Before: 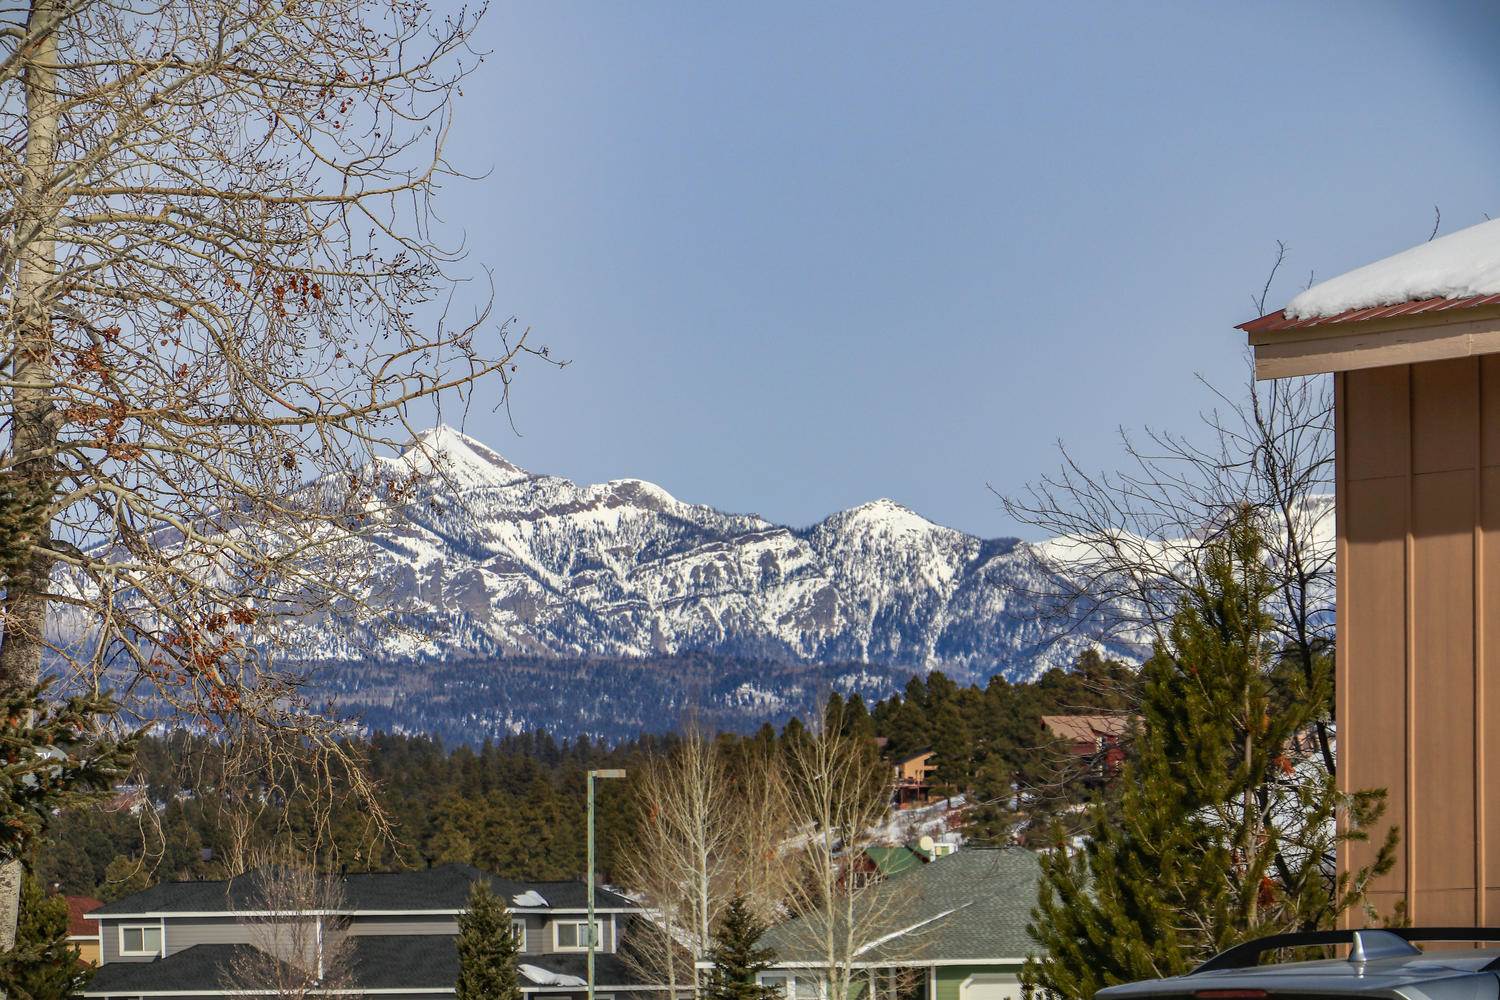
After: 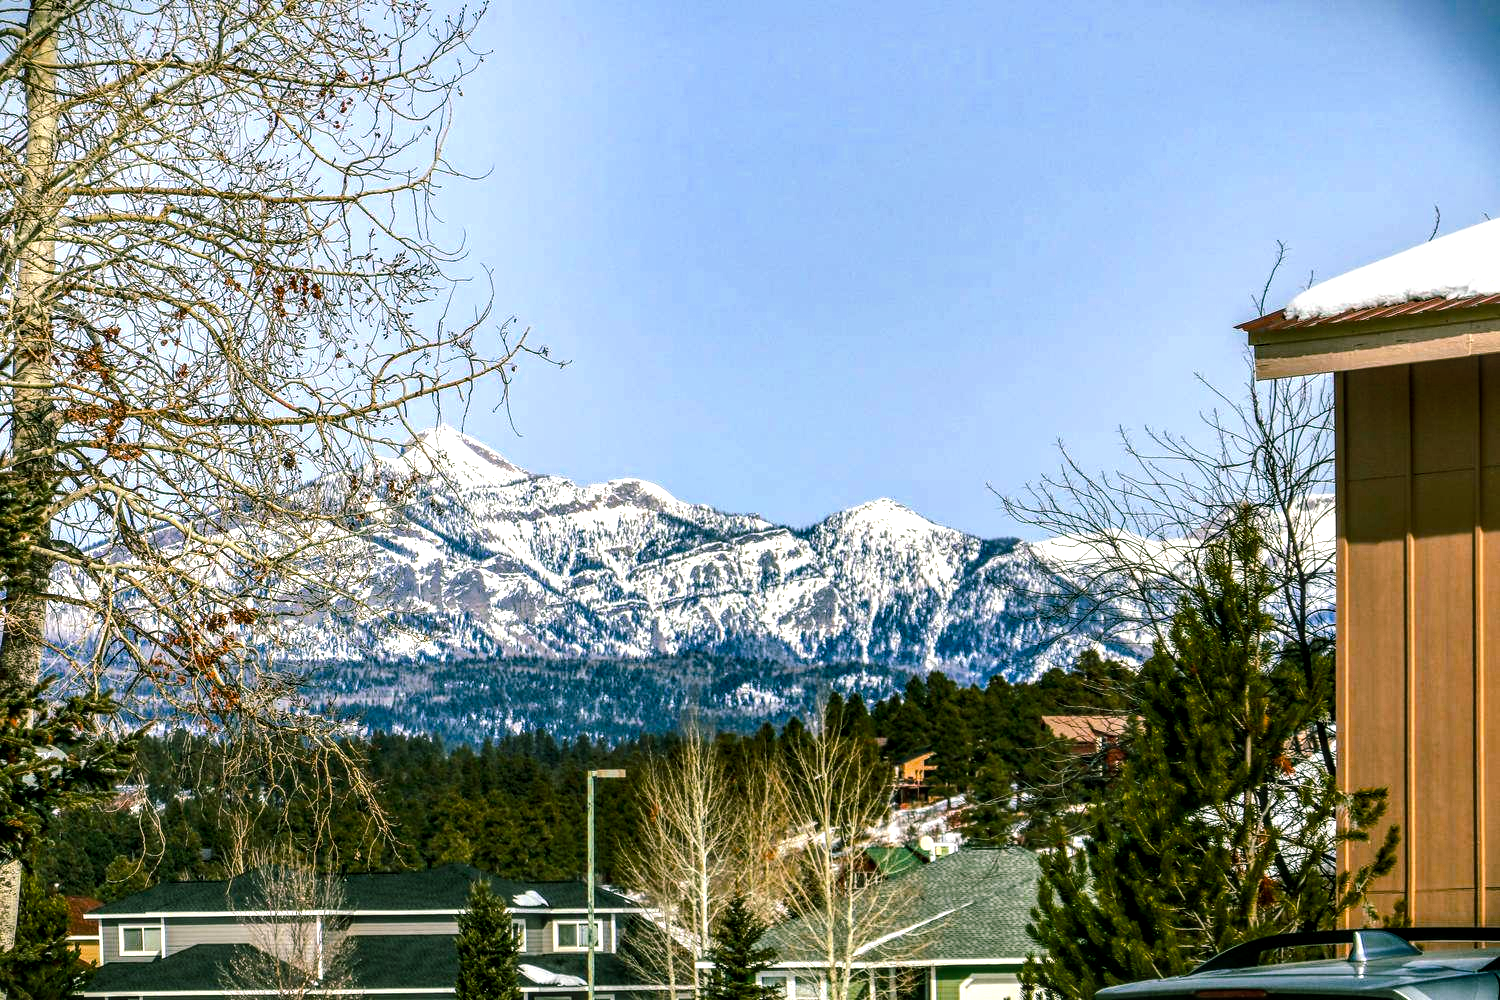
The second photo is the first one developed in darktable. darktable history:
color balance rgb: shadows lift › chroma 11.959%, shadows lift › hue 131.04°, perceptual saturation grading › global saturation 25.343%, perceptual brilliance grading › mid-tones 10.727%, perceptual brilliance grading › shadows 15.314%, saturation formula JzAzBz (2021)
tone equalizer: -8 EV -1.05 EV, -7 EV -1.04 EV, -6 EV -0.863 EV, -5 EV -0.565 EV, -3 EV 0.599 EV, -2 EV 0.842 EV, -1 EV 0.985 EV, +0 EV 1.06 EV, edges refinement/feathering 500, mask exposure compensation -1.57 EV, preserve details no
local contrast: highlights 62%, detail 143%, midtone range 0.427
